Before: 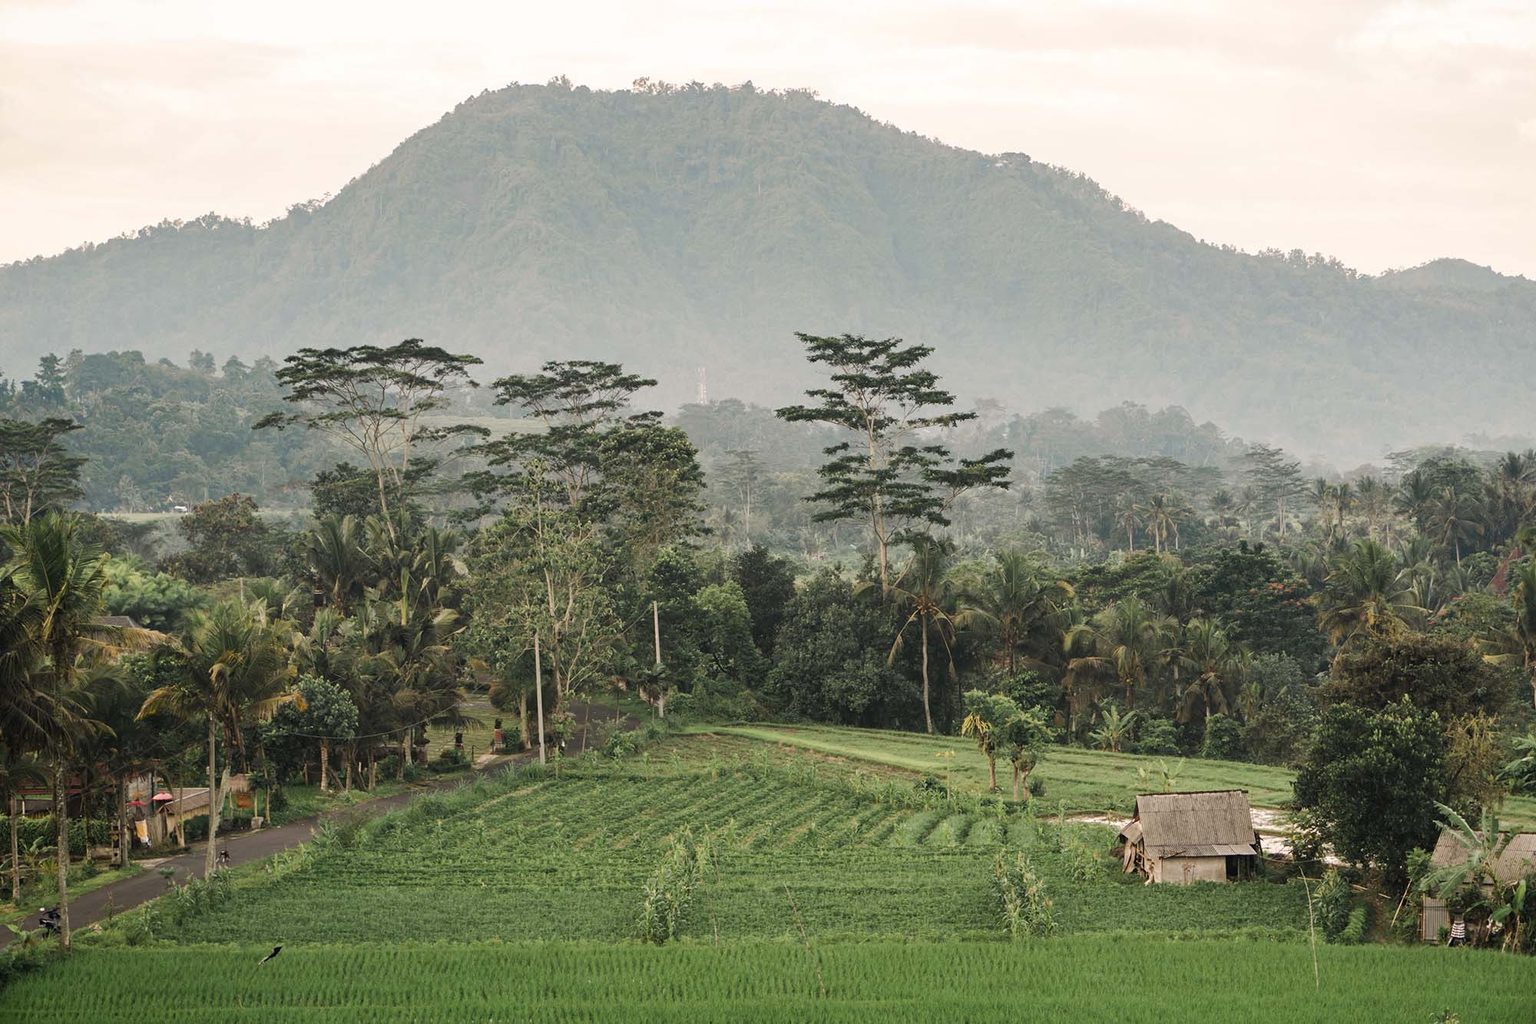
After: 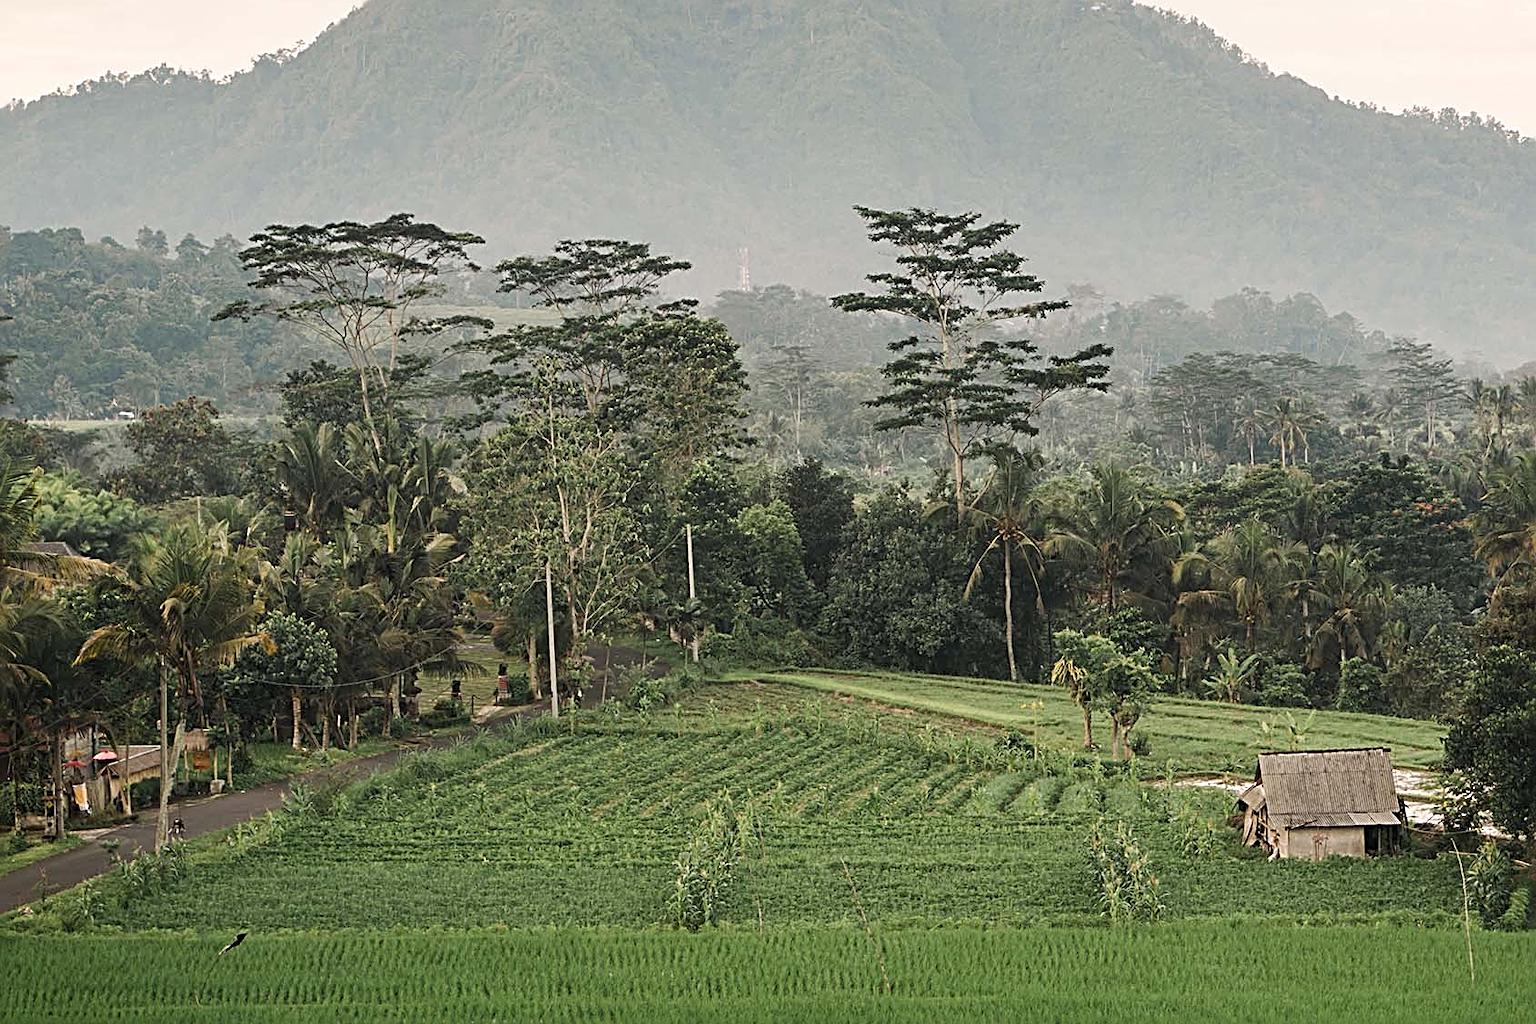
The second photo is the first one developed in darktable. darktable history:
crop and rotate: left 4.842%, top 15.51%, right 10.668%
sharpen: radius 3.025, amount 0.757
